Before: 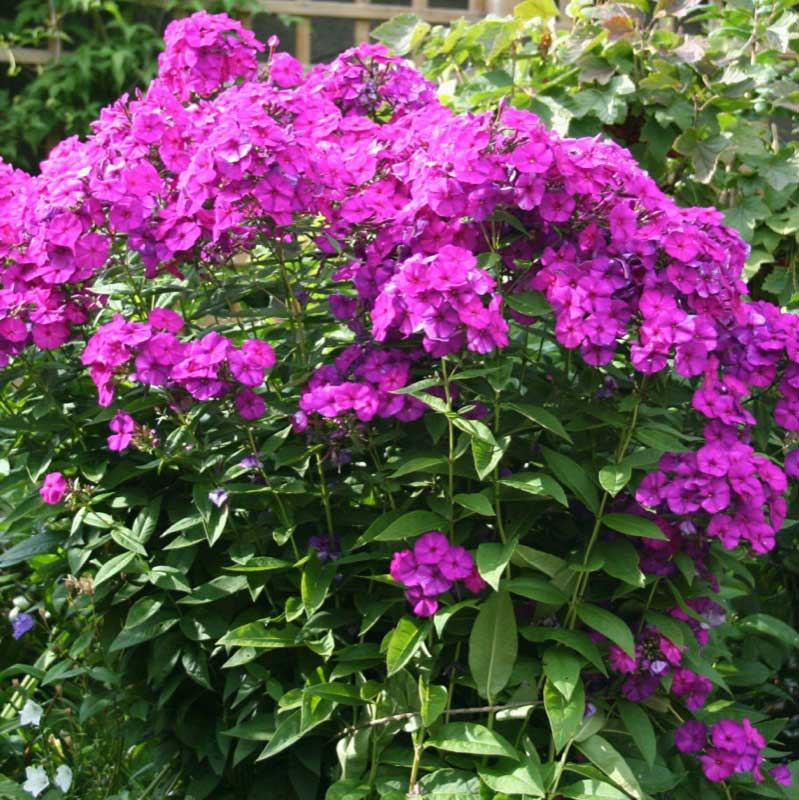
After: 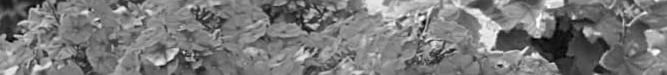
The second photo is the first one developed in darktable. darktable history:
crop and rotate: left 9.644%, top 9.491%, right 6.021%, bottom 80.509%
monochrome: a -71.75, b 75.82
sharpen: on, module defaults
rotate and perspective: rotation 1.57°, crop left 0.018, crop right 0.982, crop top 0.039, crop bottom 0.961
